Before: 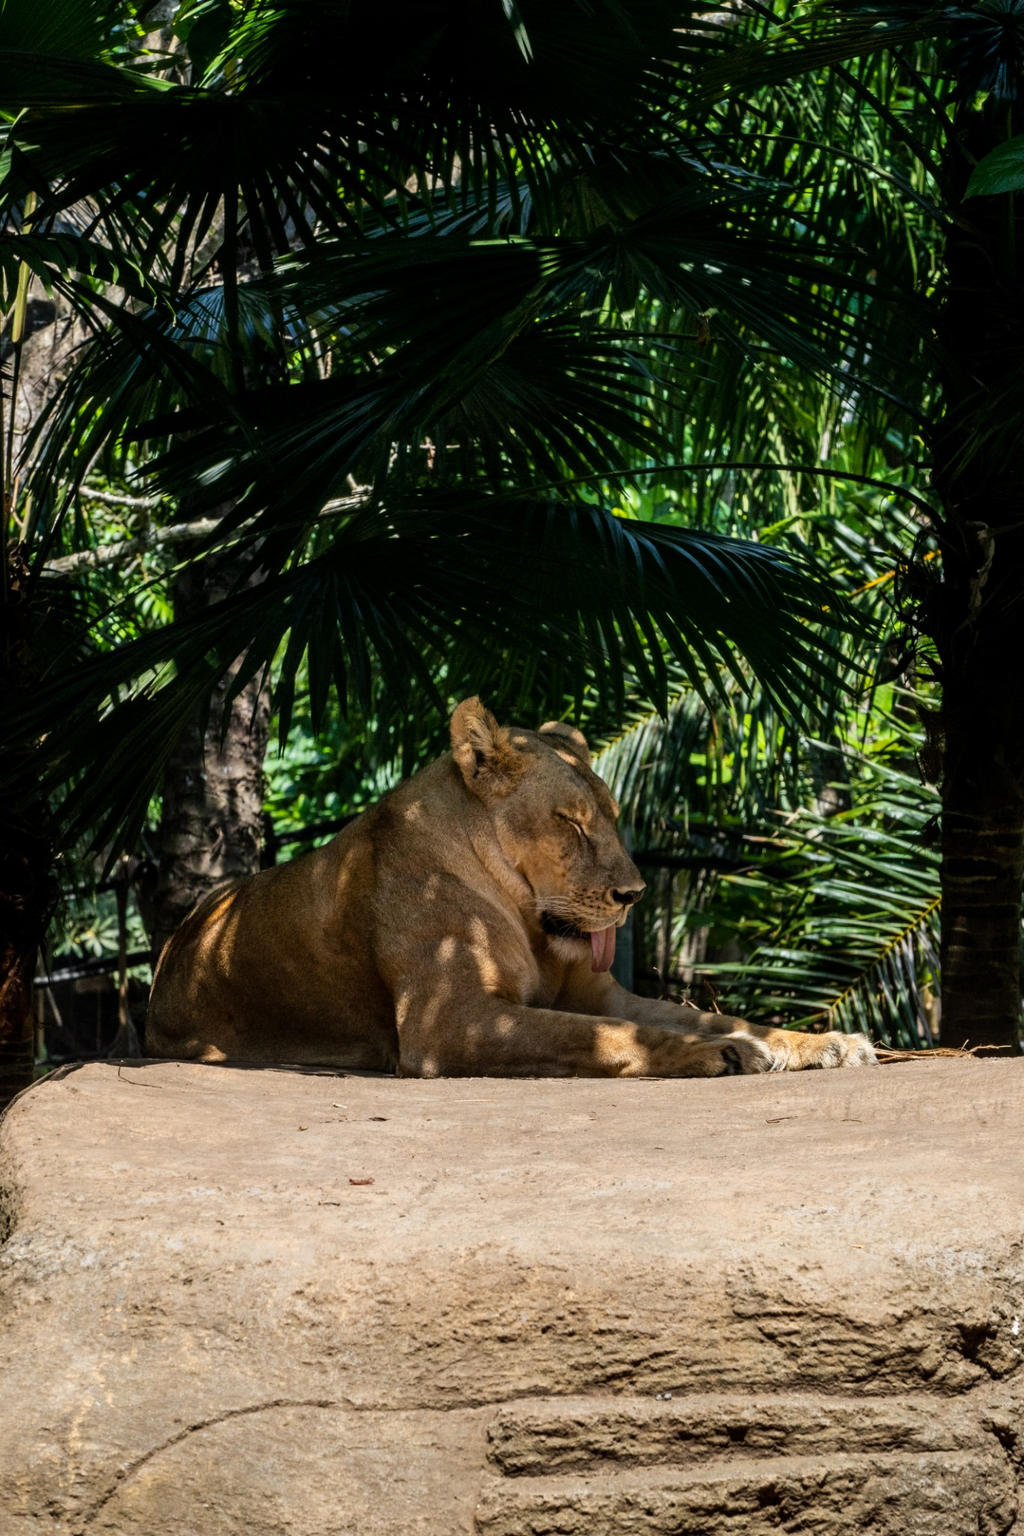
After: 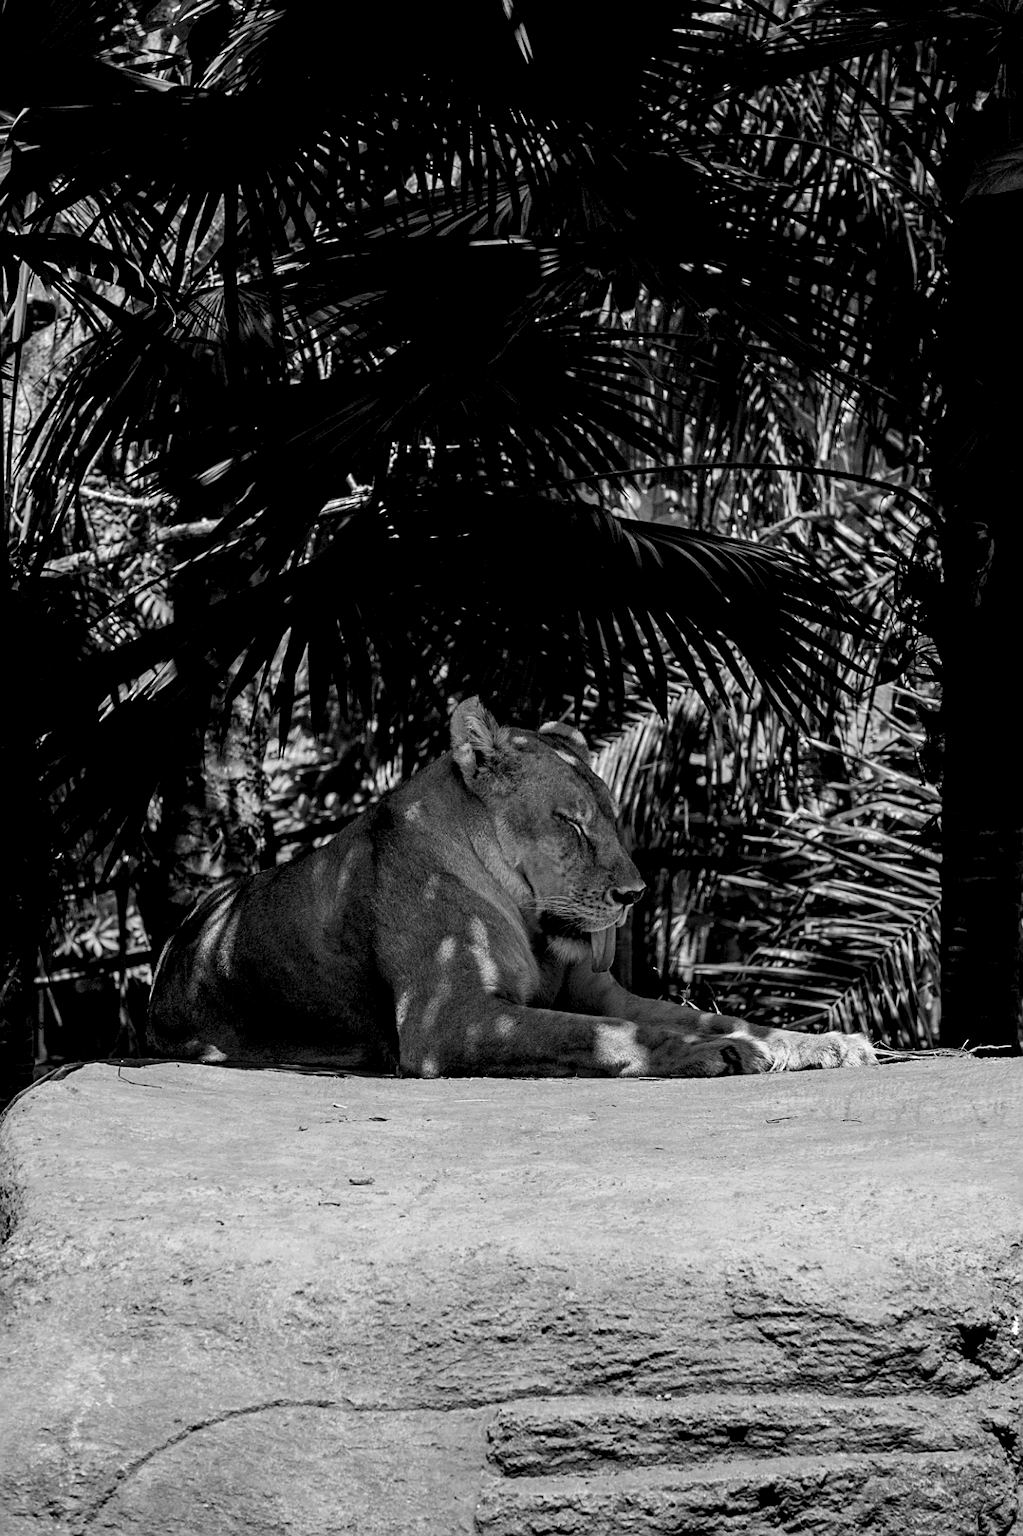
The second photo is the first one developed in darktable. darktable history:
exposure: black level correction 0.009, exposure 0.017 EV, compensate highlight preservation false
sharpen: on, module defaults
color zones: curves: ch0 [(0, 0.613) (0.01, 0.613) (0.245, 0.448) (0.498, 0.529) (0.642, 0.665) (0.879, 0.777) (0.99, 0.613)]; ch1 [(0, 0) (0.143, 0) (0.286, 0) (0.429, 0) (0.571, 0) (0.714, 0) (0.857, 0)]
tone equalizer: edges refinement/feathering 500, mask exposure compensation -1.57 EV, preserve details no
